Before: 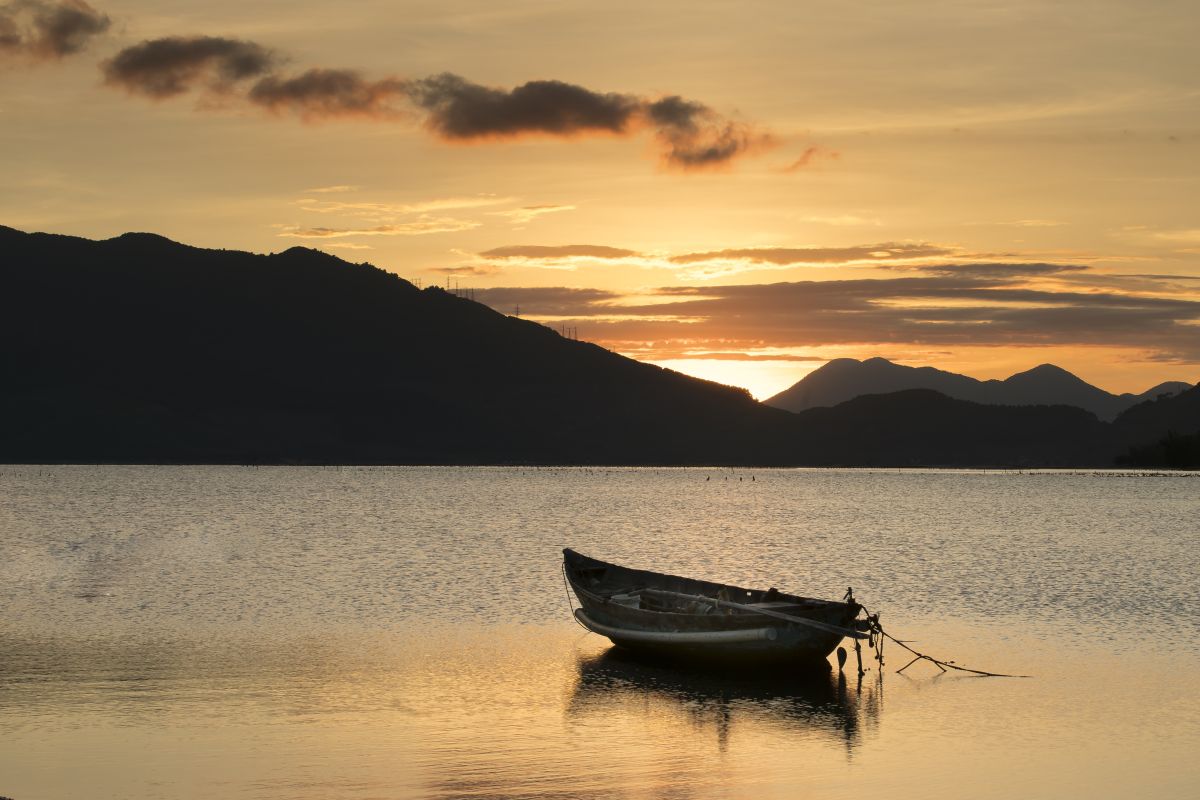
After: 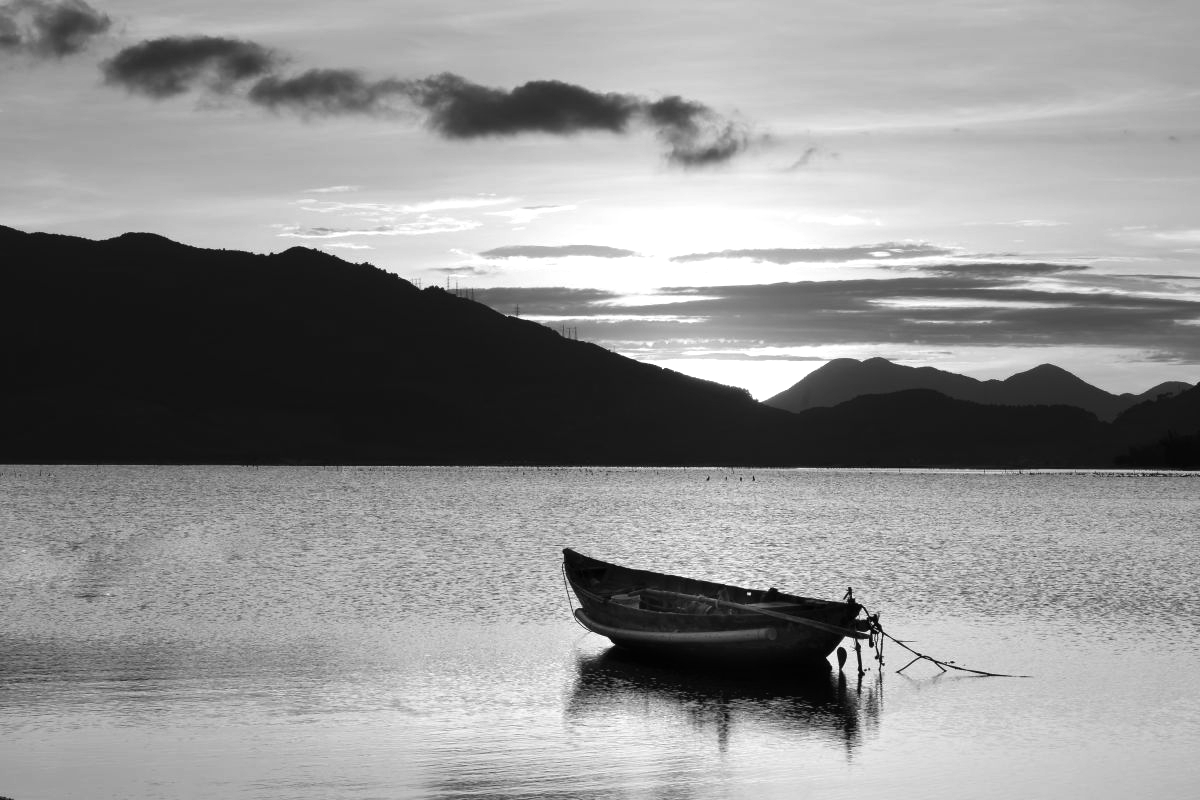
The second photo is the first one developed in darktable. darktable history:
monochrome: on, module defaults
color balance rgb: shadows lift › luminance -20%, power › hue 72.24°, highlights gain › luminance 15%, global offset › hue 171.6°, perceptual saturation grading › highlights -15%, perceptual saturation grading › shadows 25%, global vibrance 35%, contrast 10%
white balance: red 1, blue 1
exposure: exposure 0.128 EV, compensate highlight preservation false
